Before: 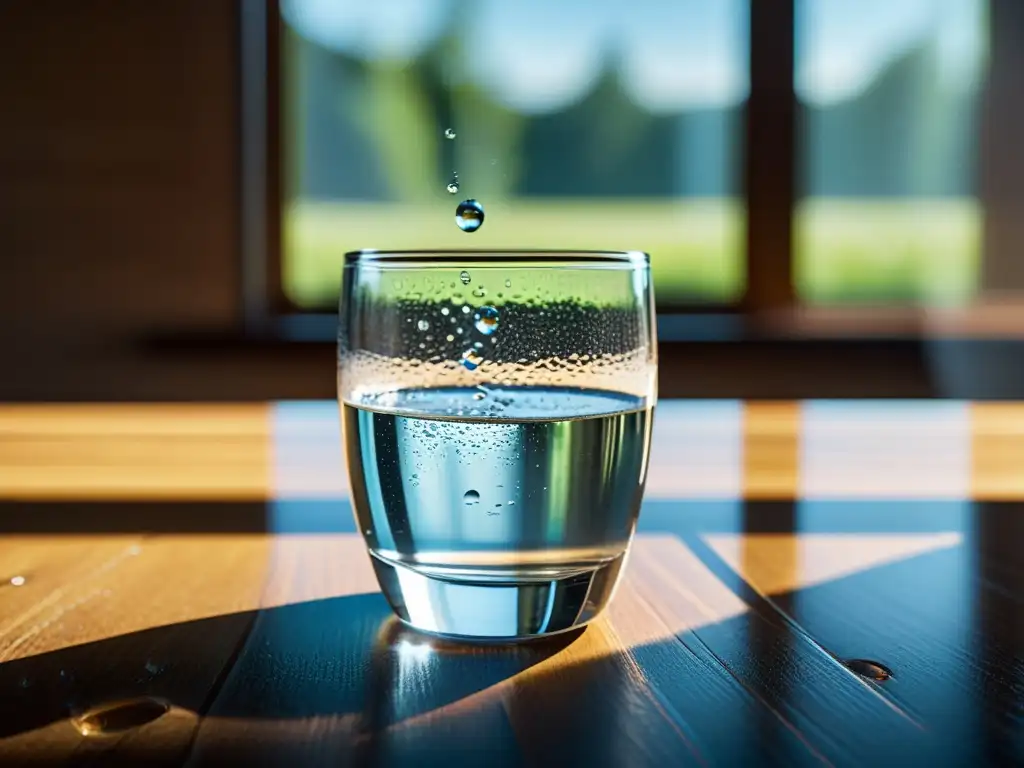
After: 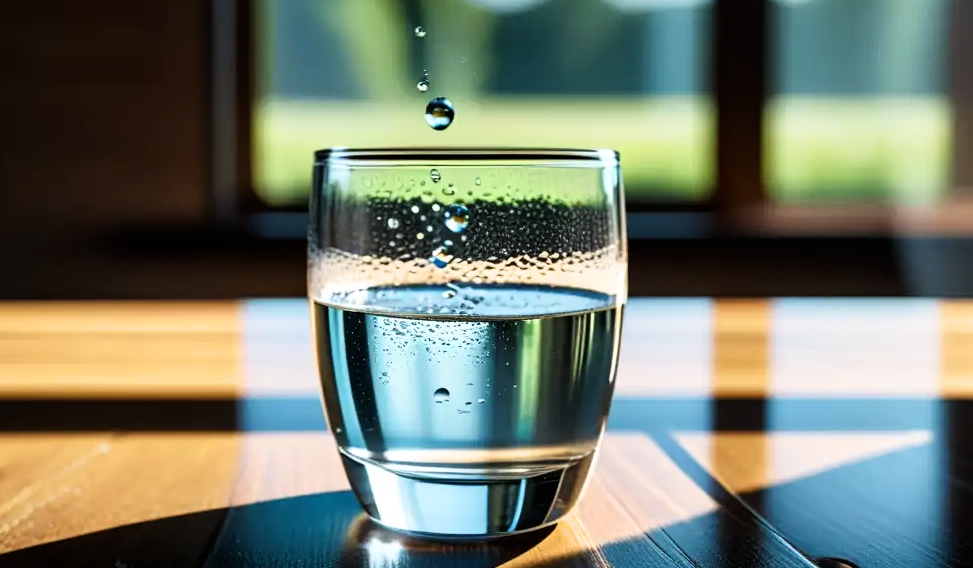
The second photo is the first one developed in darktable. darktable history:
crop and rotate: left 2.991%, top 13.302%, right 1.981%, bottom 12.636%
filmic rgb: white relative exposure 2.45 EV, hardness 6.33
